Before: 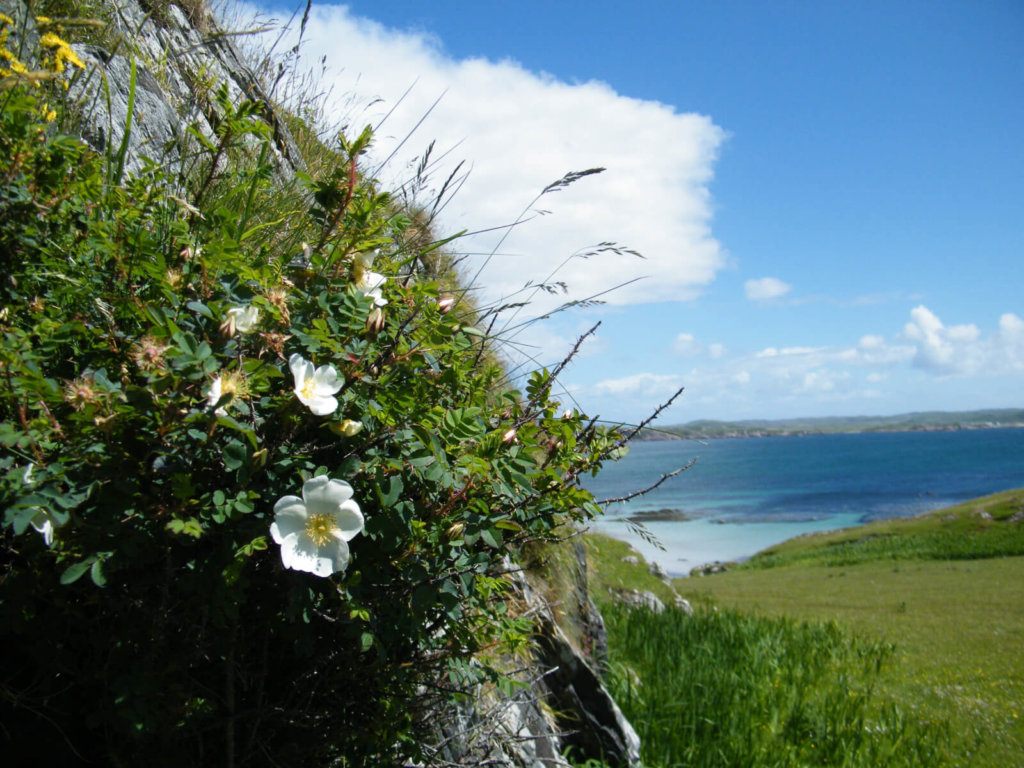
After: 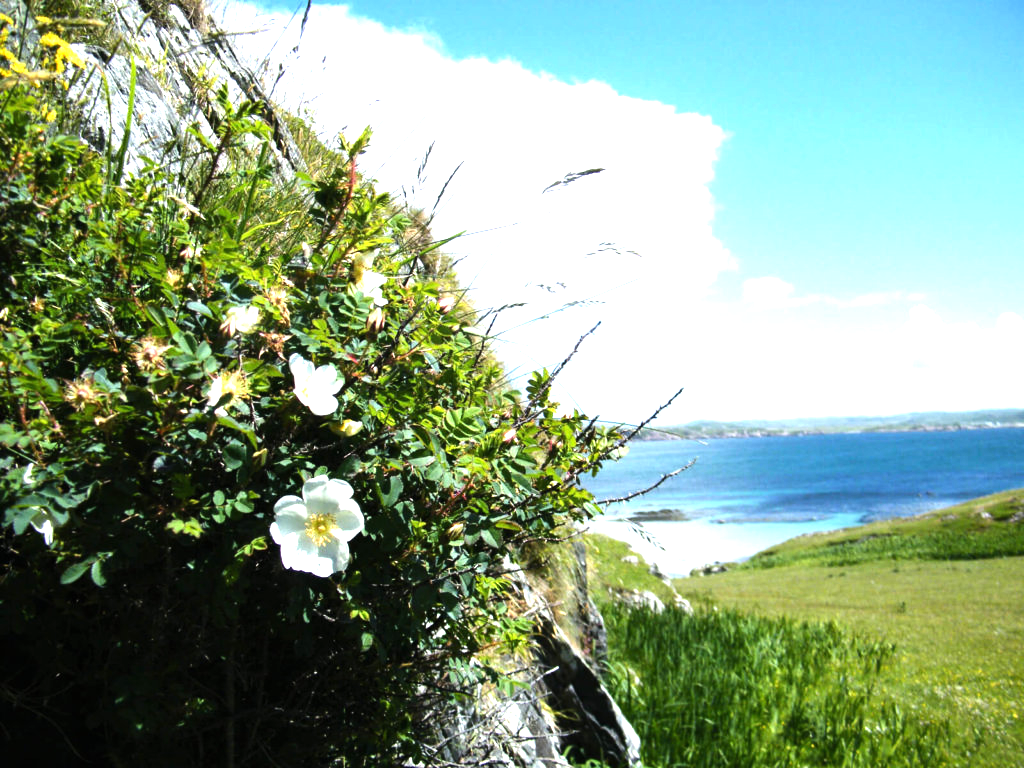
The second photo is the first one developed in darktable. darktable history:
tone equalizer: -8 EV -0.75 EV, -7 EV -0.7 EV, -6 EV -0.6 EV, -5 EV -0.4 EV, -3 EV 0.4 EV, -2 EV 0.6 EV, -1 EV 0.7 EV, +0 EV 0.75 EV, edges refinement/feathering 500, mask exposure compensation -1.57 EV, preserve details no
exposure: black level correction 0, exposure 0.9 EV, compensate highlight preservation false
